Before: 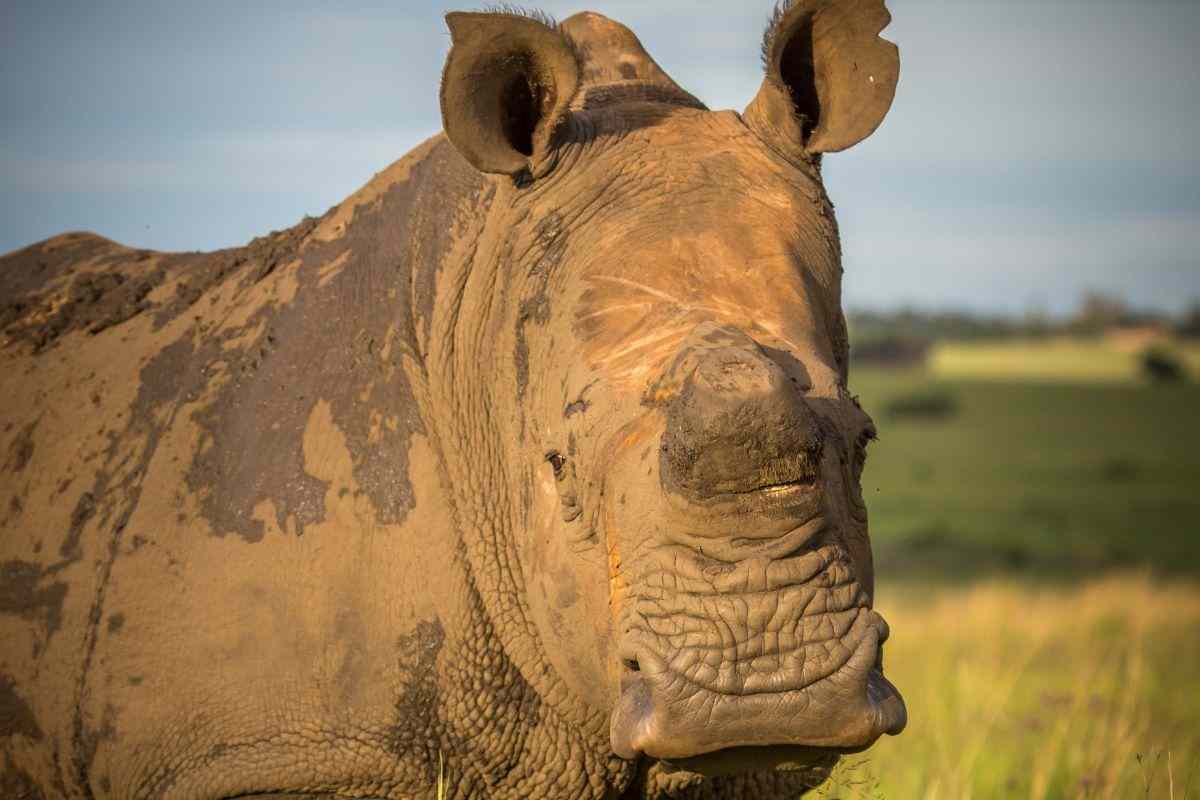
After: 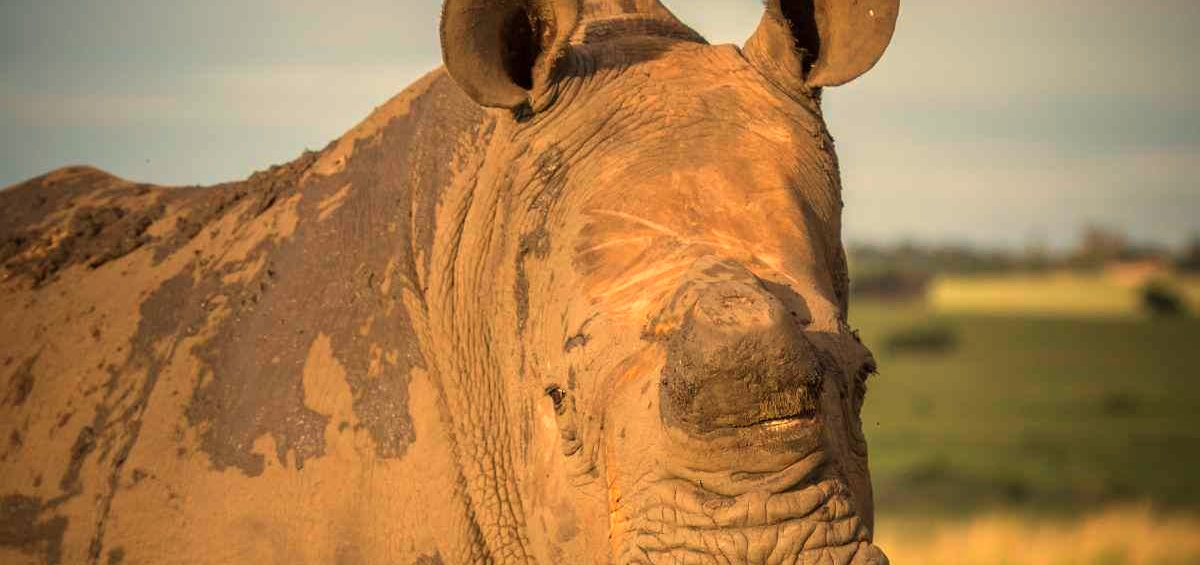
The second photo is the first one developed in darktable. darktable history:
white balance: red 1.123, blue 0.83
crop and rotate: top 8.293%, bottom 20.996%
